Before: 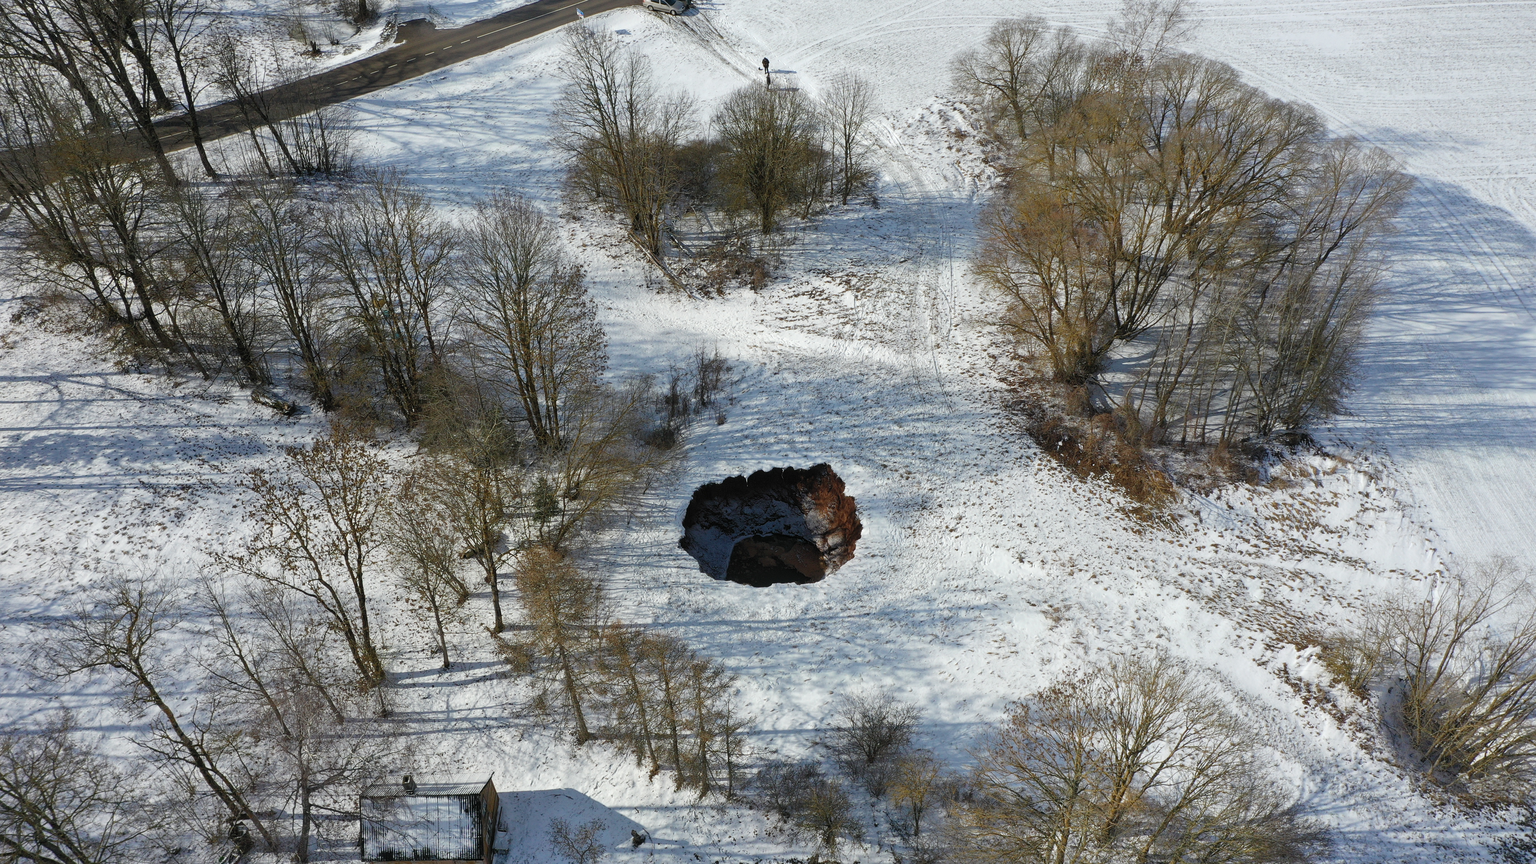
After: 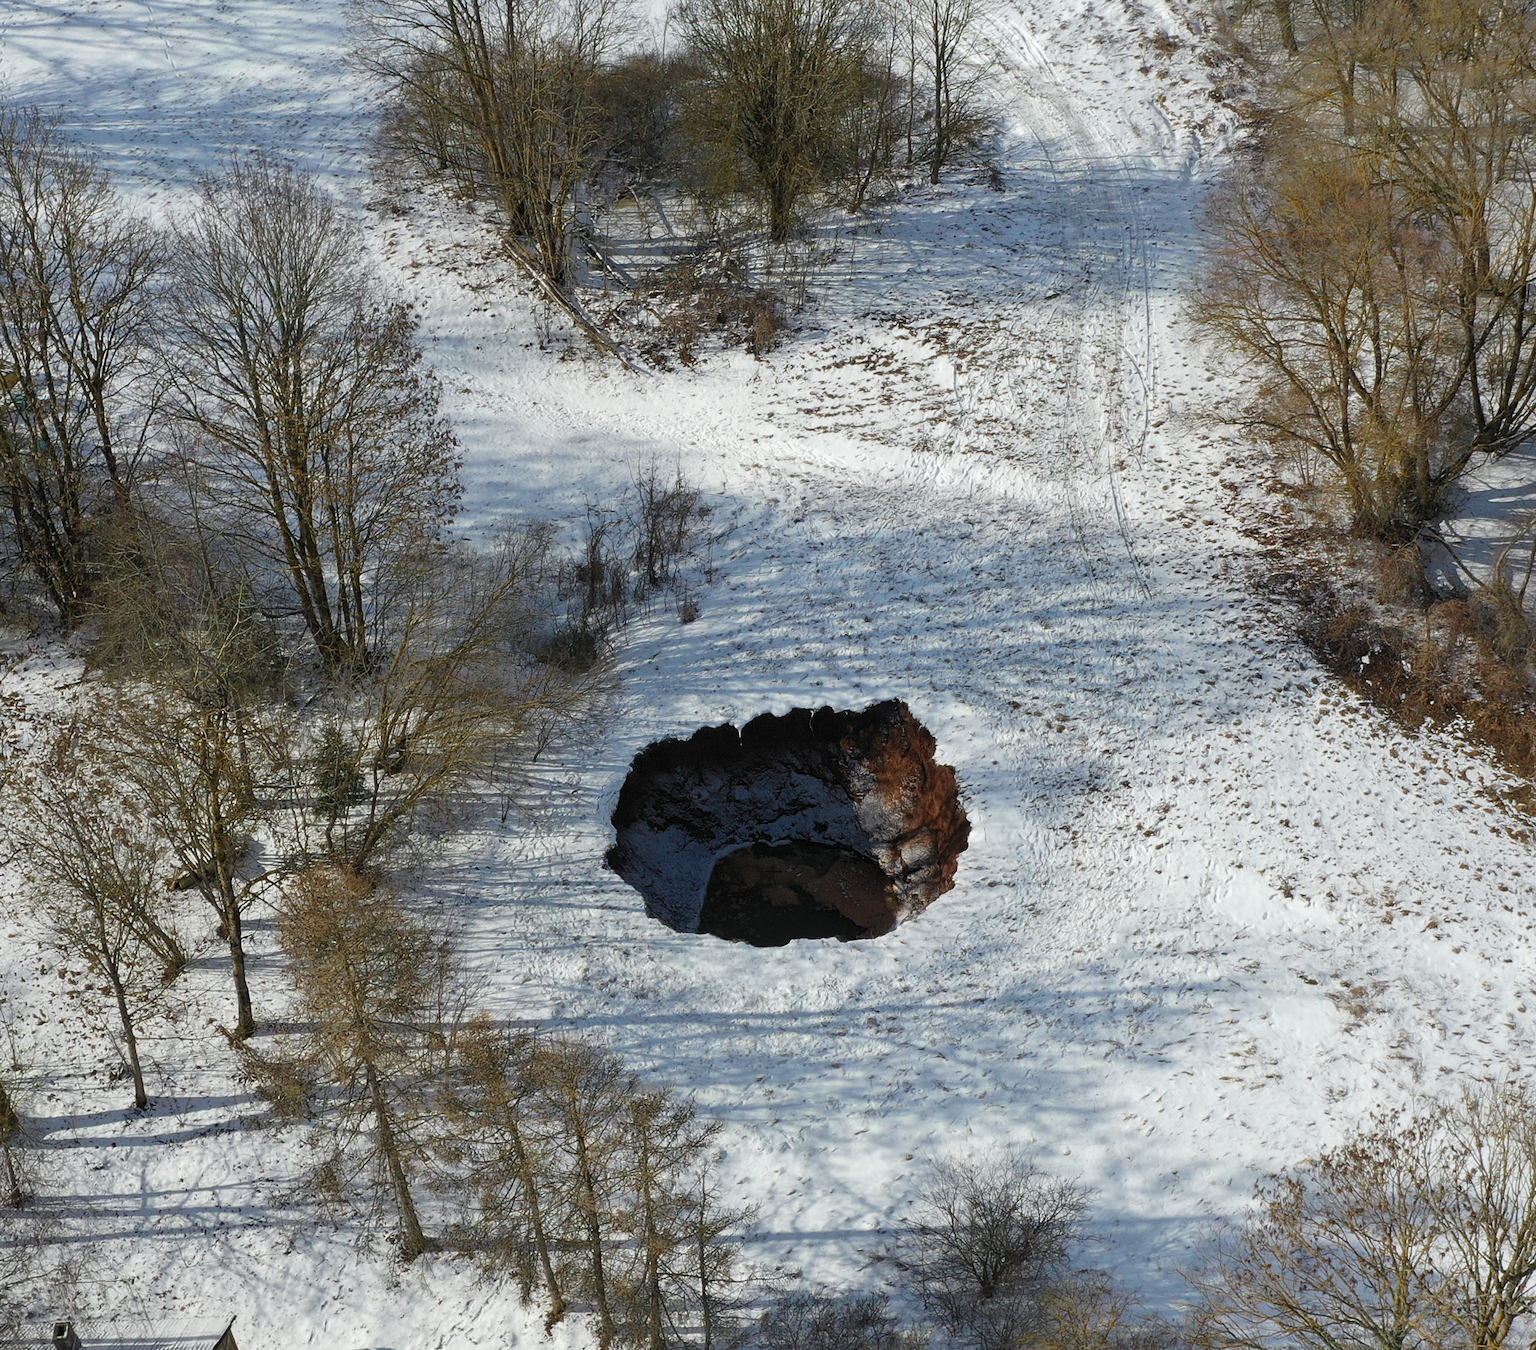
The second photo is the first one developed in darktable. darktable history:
crop and rotate: angle 0.024°, left 24.475%, top 13.056%, right 25.361%, bottom 8.525%
